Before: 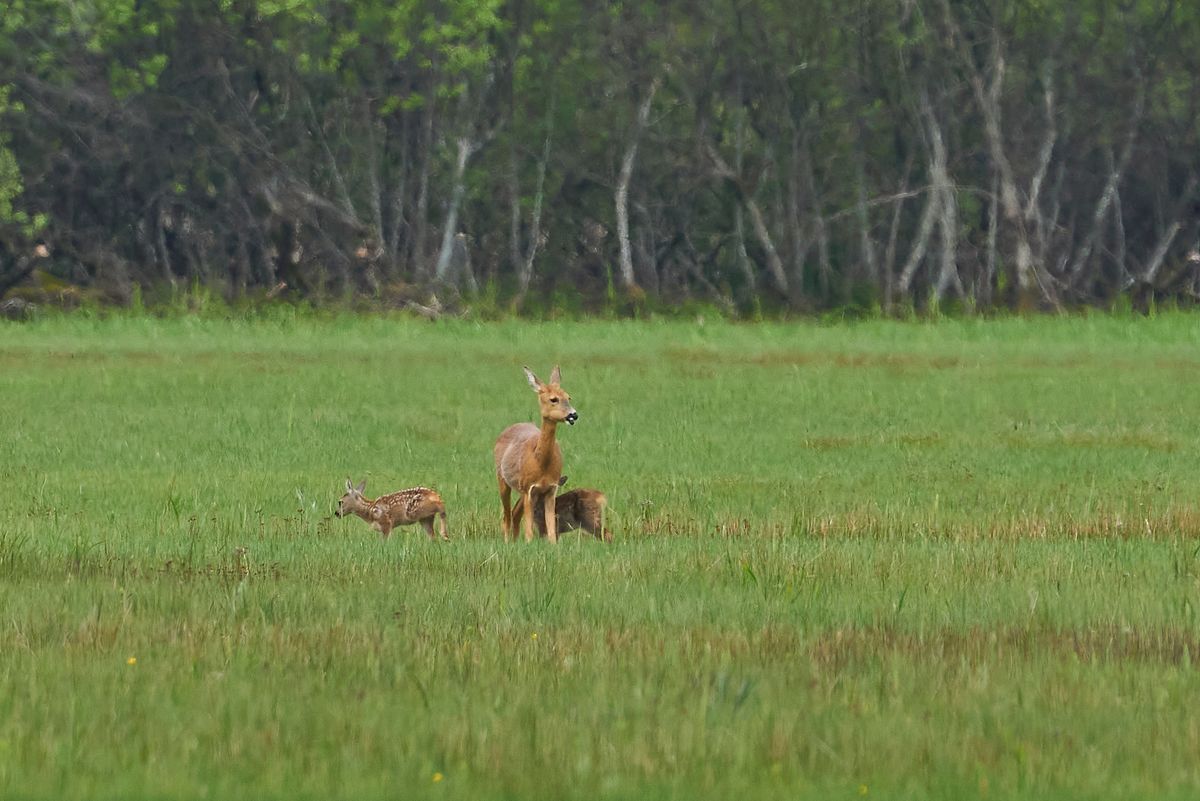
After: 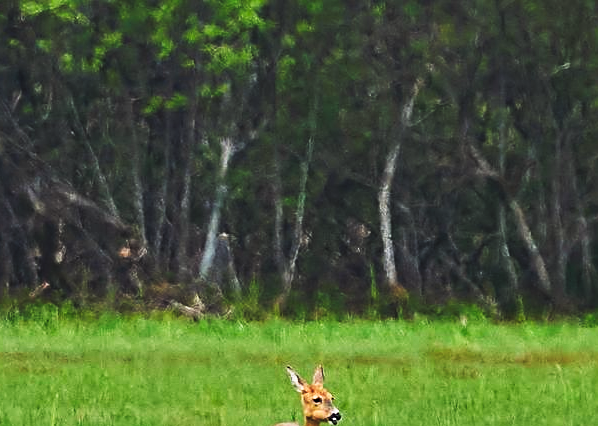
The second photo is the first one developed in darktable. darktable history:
crop: left 19.775%, right 30.32%, bottom 46.739%
sharpen: on, module defaults
tone curve: curves: ch0 [(0, 0) (0.003, 0.06) (0.011, 0.059) (0.025, 0.065) (0.044, 0.076) (0.069, 0.088) (0.1, 0.102) (0.136, 0.116) (0.177, 0.137) (0.224, 0.169) (0.277, 0.214) (0.335, 0.271) (0.399, 0.356) (0.468, 0.459) (0.543, 0.579) (0.623, 0.705) (0.709, 0.823) (0.801, 0.918) (0.898, 0.963) (1, 1)], preserve colors none
haze removal: adaptive false
